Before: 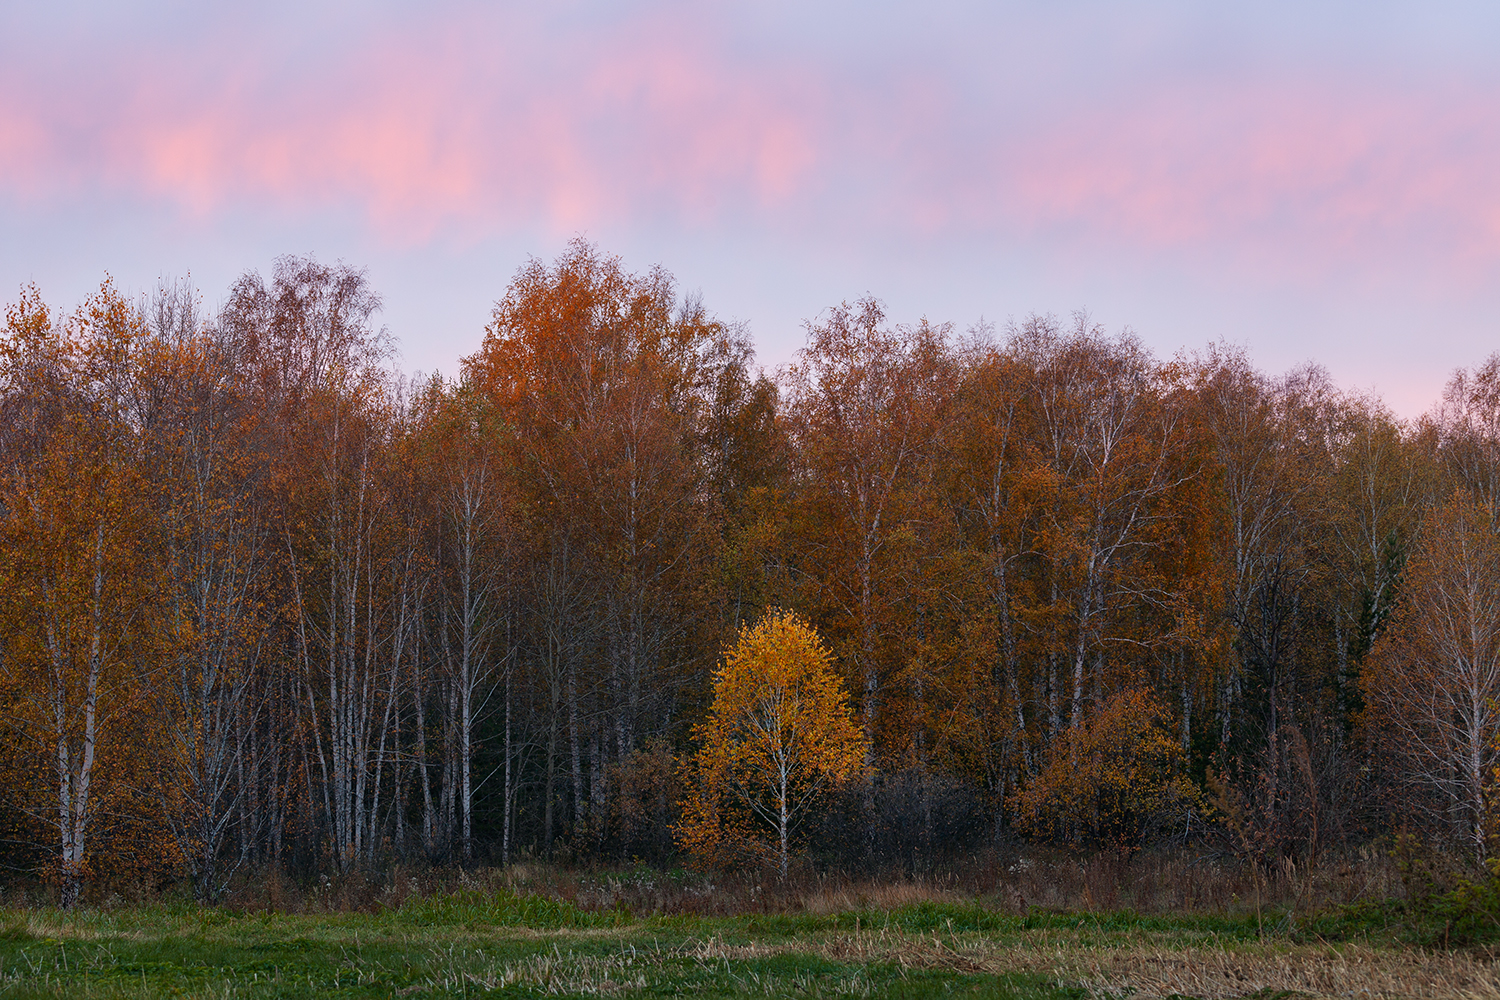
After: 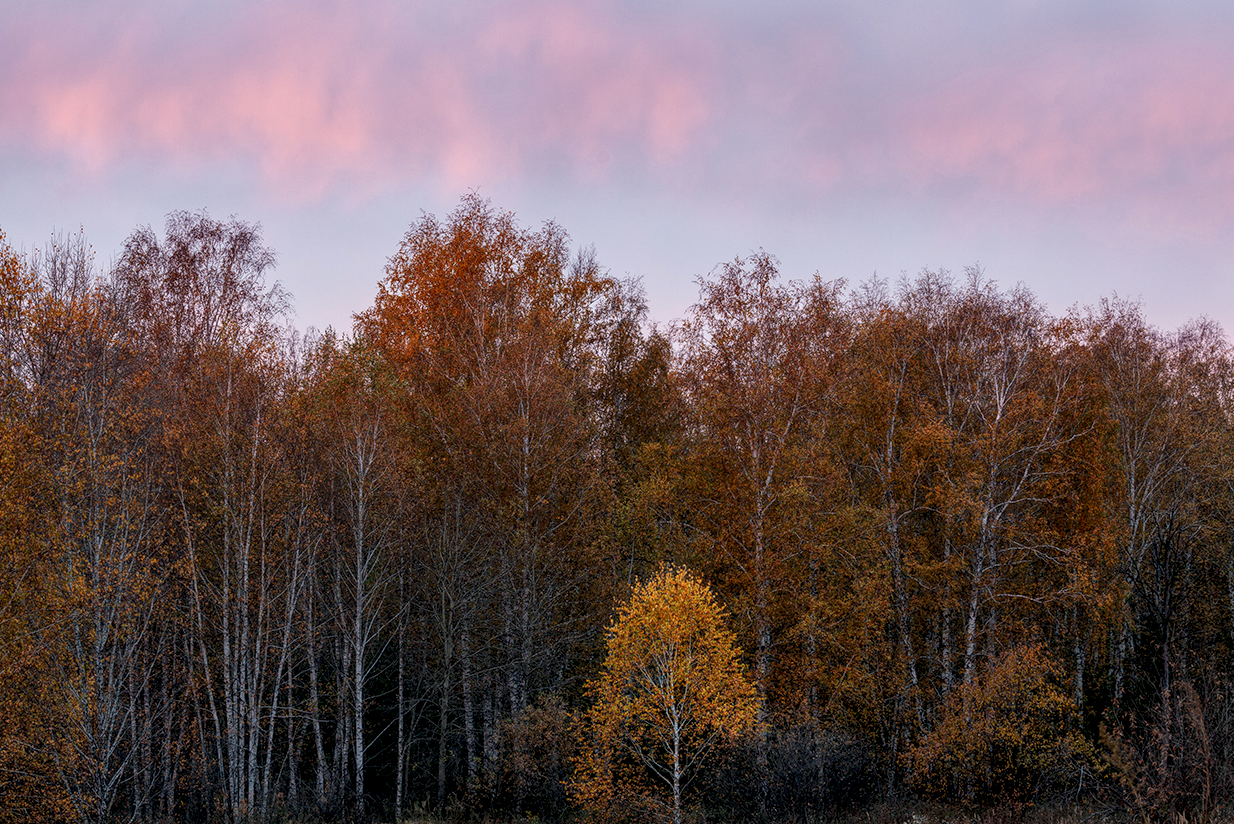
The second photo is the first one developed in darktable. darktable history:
local contrast: highlights 101%, shadows 102%, detail 199%, midtone range 0.2
exposure: black level correction 0.002, exposure -0.203 EV, compensate highlight preservation false
crop and rotate: left 7.136%, top 4.434%, right 10.561%, bottom 13.116%
